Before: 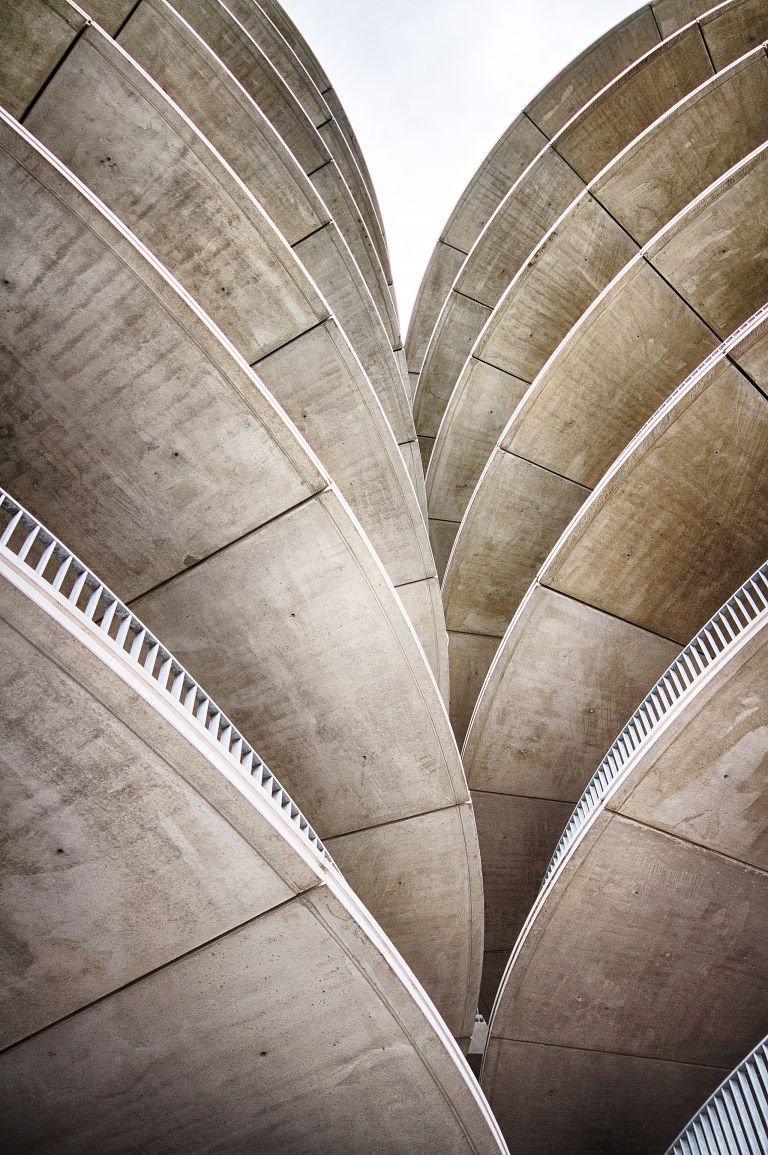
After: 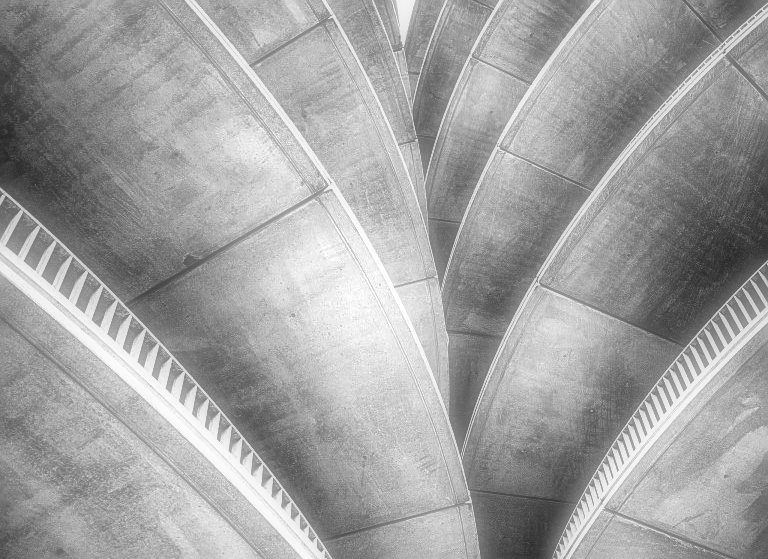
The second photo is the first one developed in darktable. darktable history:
shadows and highlights: low approximation 0.01, soften with gaussian
color calibration: output gray [0.253, 0.26, 0.487, 0], gray › normalize channels true, illuminant same as pipeline (D50), adaptation XYZ, x 0.346, y 0.359, gamut compression 0
soften: on, module defaults
crop and rotate: top 26.056%, bottom 25.543%
sharpen: on, module defaults
tone equalizer: -8 EV -0.417 EV, -7 EV -0.389 EV, -6 EV -0.333 EV, -5 EV -0.222 EV, -3 EV 0.222 EV, -2 EV 0.333 EV, -1 EV 0.389 EV, +0 EV 0.417 EV, edges refinement/feathering 500, mask exposure compensation -1.57 EV, preserve details no
local contrast: on, module defaults
